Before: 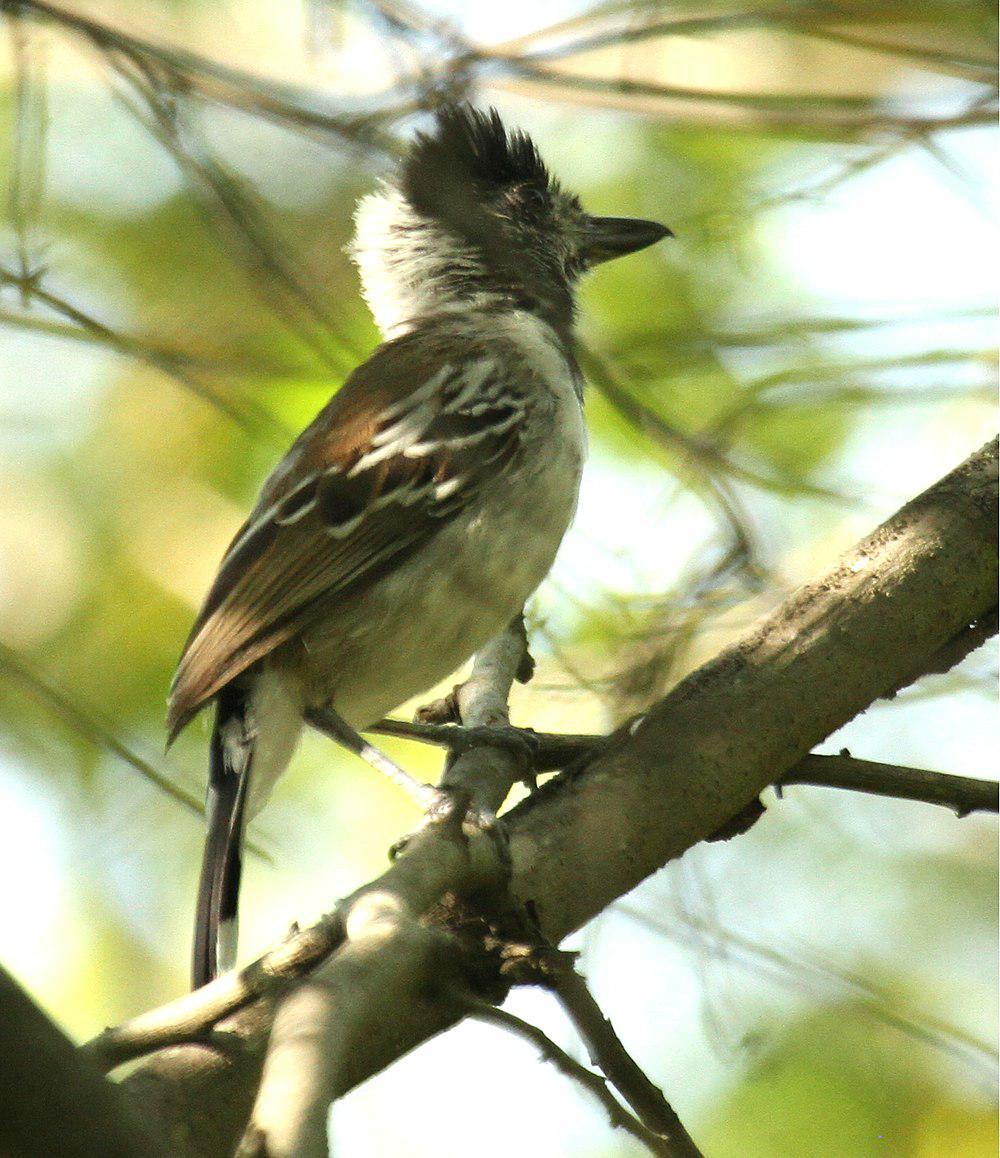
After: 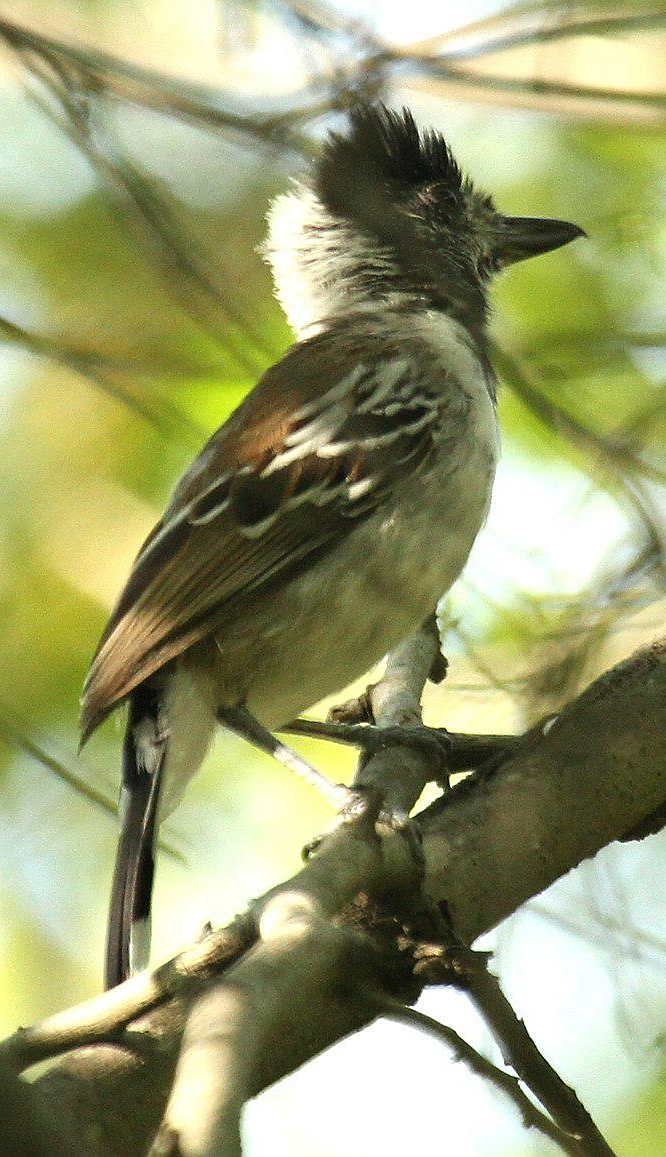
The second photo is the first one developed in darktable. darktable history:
sharpen: radius 1.559, amount 0.373, threshold 1.271
crop and rotate: left 8.786%, right 24.548%
